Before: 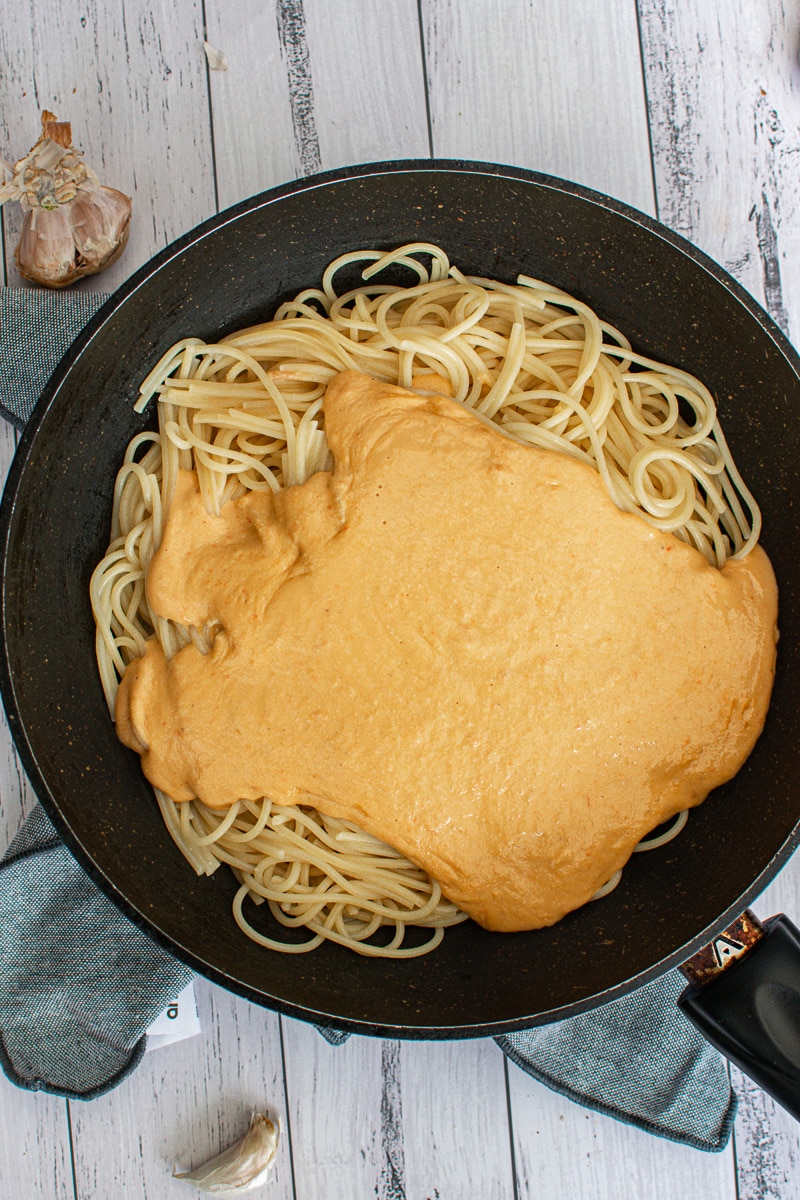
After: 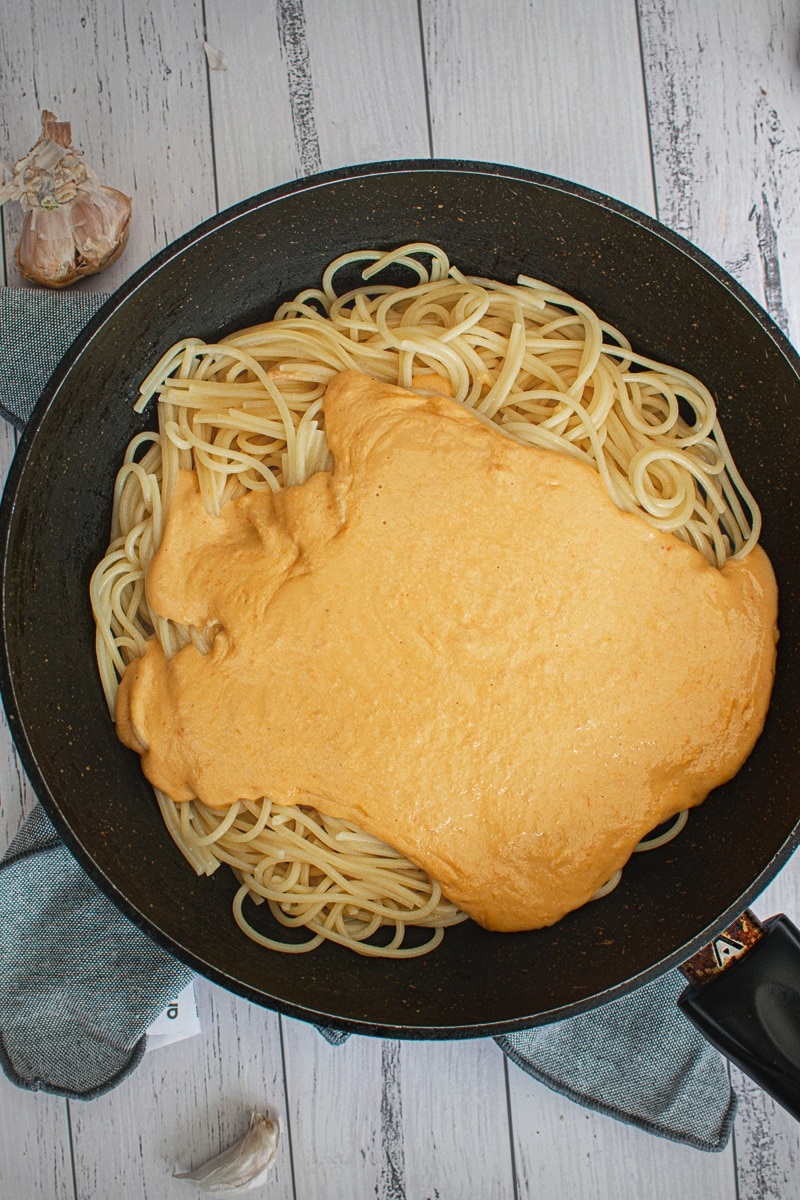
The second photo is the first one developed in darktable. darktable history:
vignetting: fall-off start 89.01%, fall-off radius 43.73%, brightness -0.447, saturation -0.686, center (0, 0.007), width/height ratio 1.169, unbound false
contrast equalizer: octaves 7, y [[0.439, 0.44, 0.442, 0.457, 0.493, 0.498], [0.5 ×6], [0.5 ×6], [0 ×6], [0 ×6]]
